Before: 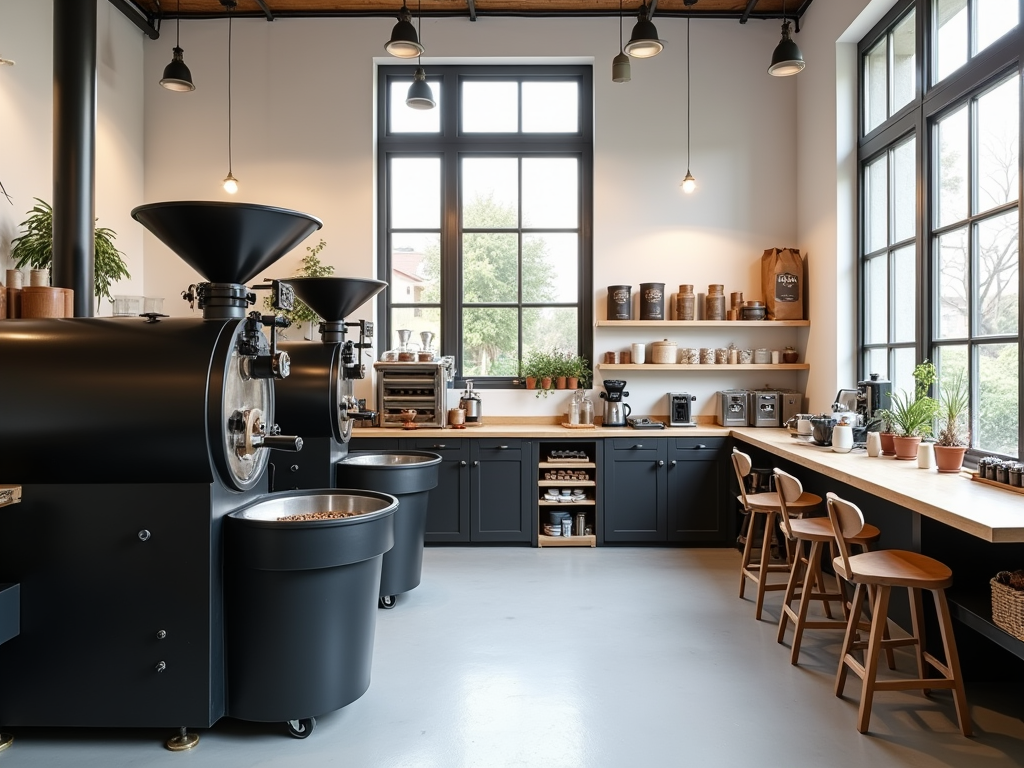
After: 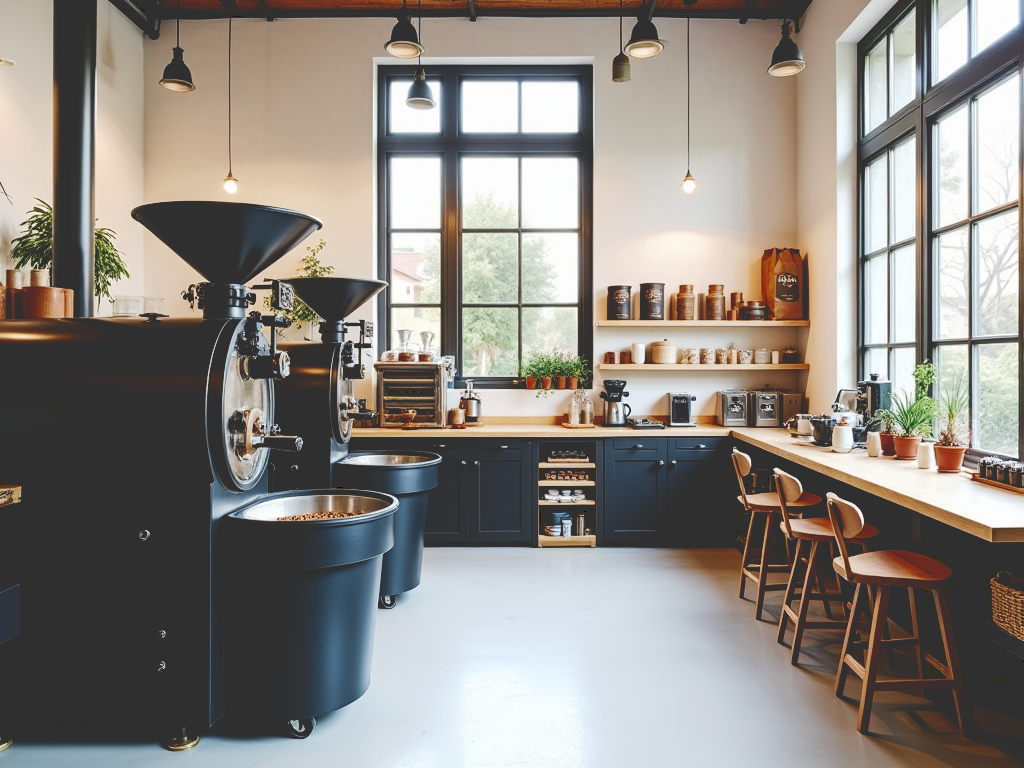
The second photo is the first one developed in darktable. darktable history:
tone curve: curves: ch0 [(0, 0) (0.003, 0.195) (0.011, 0.196) (0.025, 0.196) (0.044, 0.196) (0.069, 0.196) (0.1, 0.196) (0.136, 0.197) (0.177, 0.207) (0.224, 0.224) (0.277, 0.268) (0.335, 0.336) (0.399, 0.424) (0.468, 0.533) (0.543, 0.632) (0.623, 0.715) (0.709, 0.789) (0.801, 0.85) (0.898, 0.906) (1, 1)], preserve colors none
velvia: strength 45%
color zones: curves: ch0 [(0, 0.5) (0.125, 0.4) (0.25, 0.5) (0.375, 0.4) (0.5, 0.4) (0.625, 0.6) (0.75, 0.6) (0.875, 0.5)]; ch1 [(0, 0.4) (0.125, 0.5) (0.25, 0.4) (0.375, 0.4) (0.5, 0.4) (0.625, 0.4) (0.75, 0.5) (0.875, 0.4)]; ch2 [(0, 0.6) (0.125, 0.5) (0.25, 0.5) (0.375, 0.6) (0.5, 0.6) (0.625, 0.5) (0.75, 0.5) (0.875, 0.5)]
